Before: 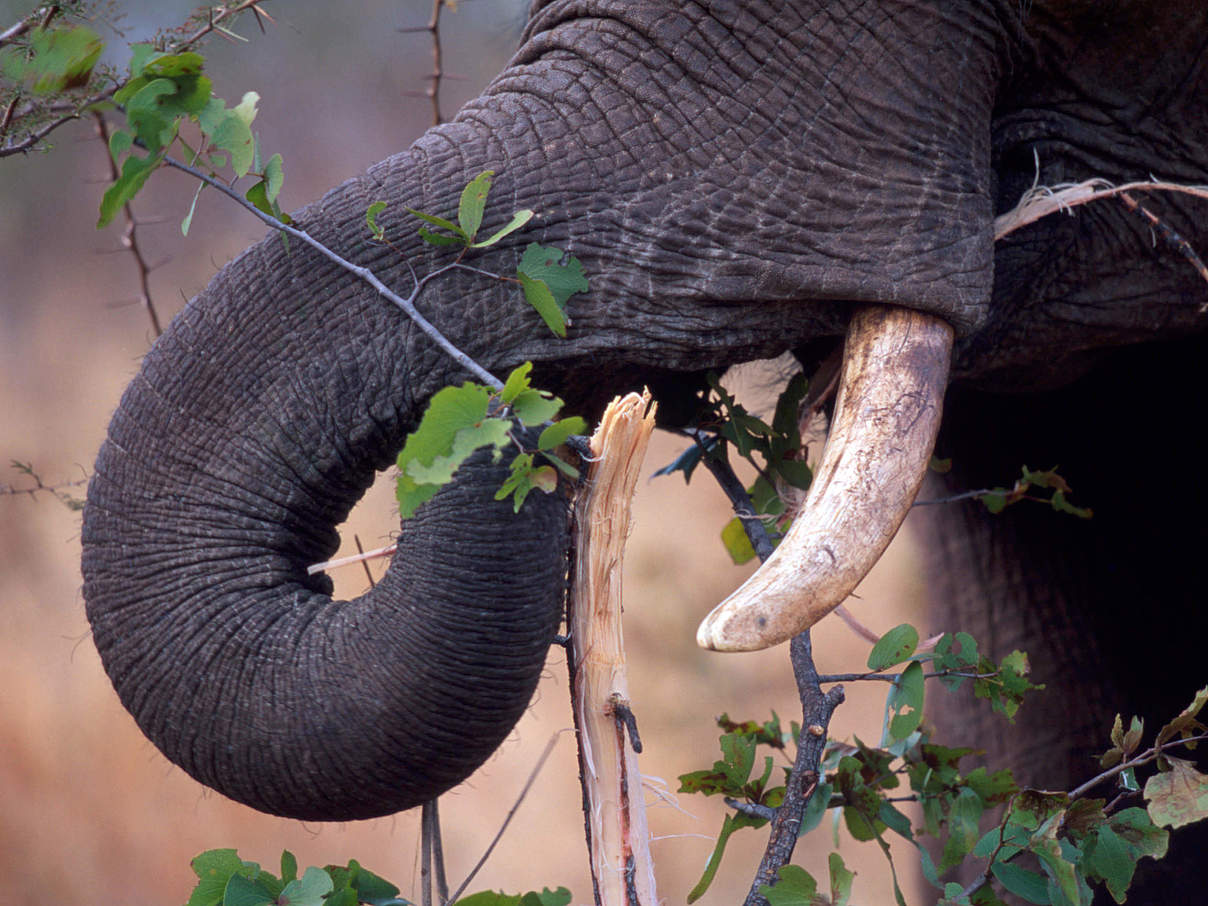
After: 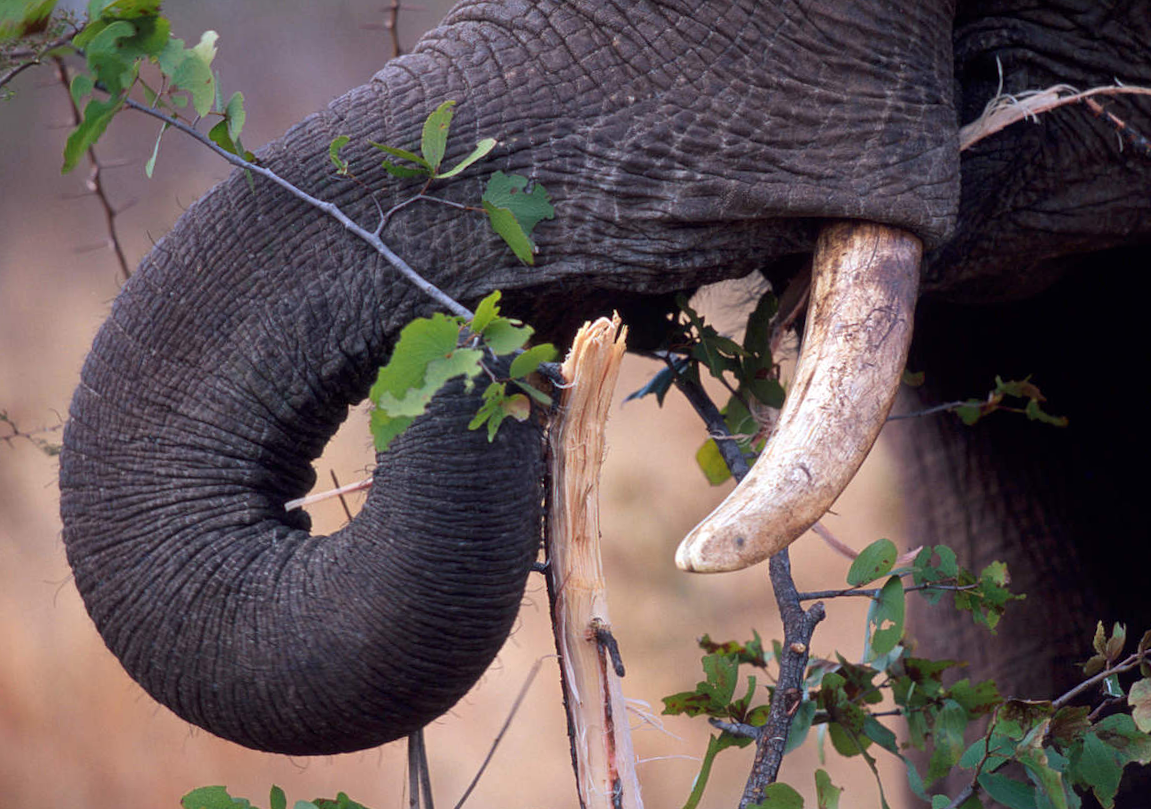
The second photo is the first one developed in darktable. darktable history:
crop and rotate: top 6.25%
rotate and perspective: rotation -2.12°, lens shift (vertical) 0.009, lens shift (horizontal) -0.008, automatic cropping original format, crop left 0.036, crop right 0.964, crop top 0.05, crop bottom 0.959
levels: mode automatic
